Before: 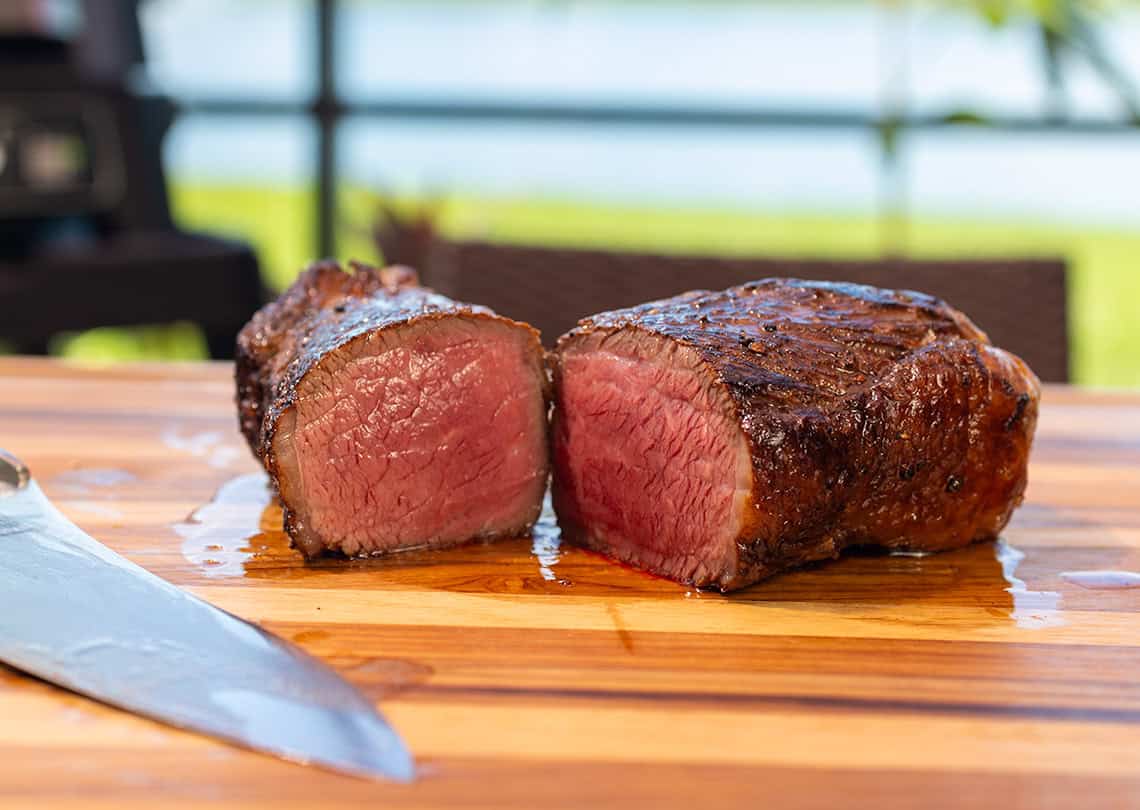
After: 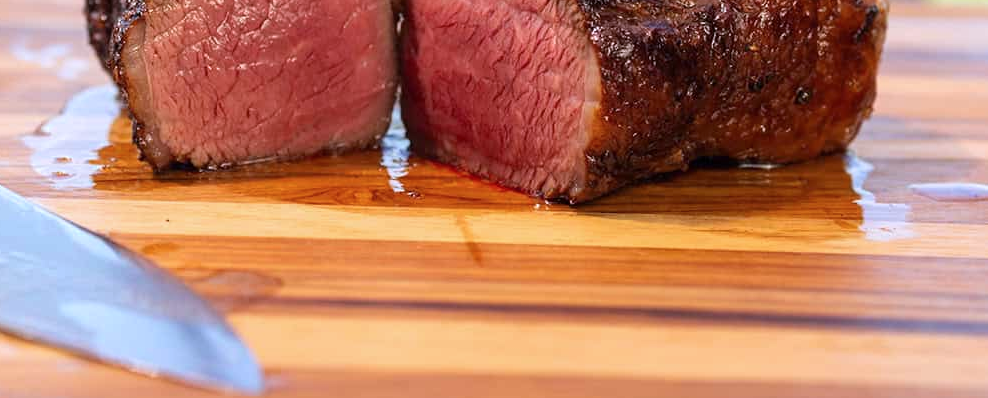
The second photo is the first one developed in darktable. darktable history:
crop and rotate: left 13.292%, top 47.904%, bottom 2.954%
color calibration: illuminant as shot in camera, x 0.358, y 0.373, temperature 4628.91 K, gamut compression 0.972
